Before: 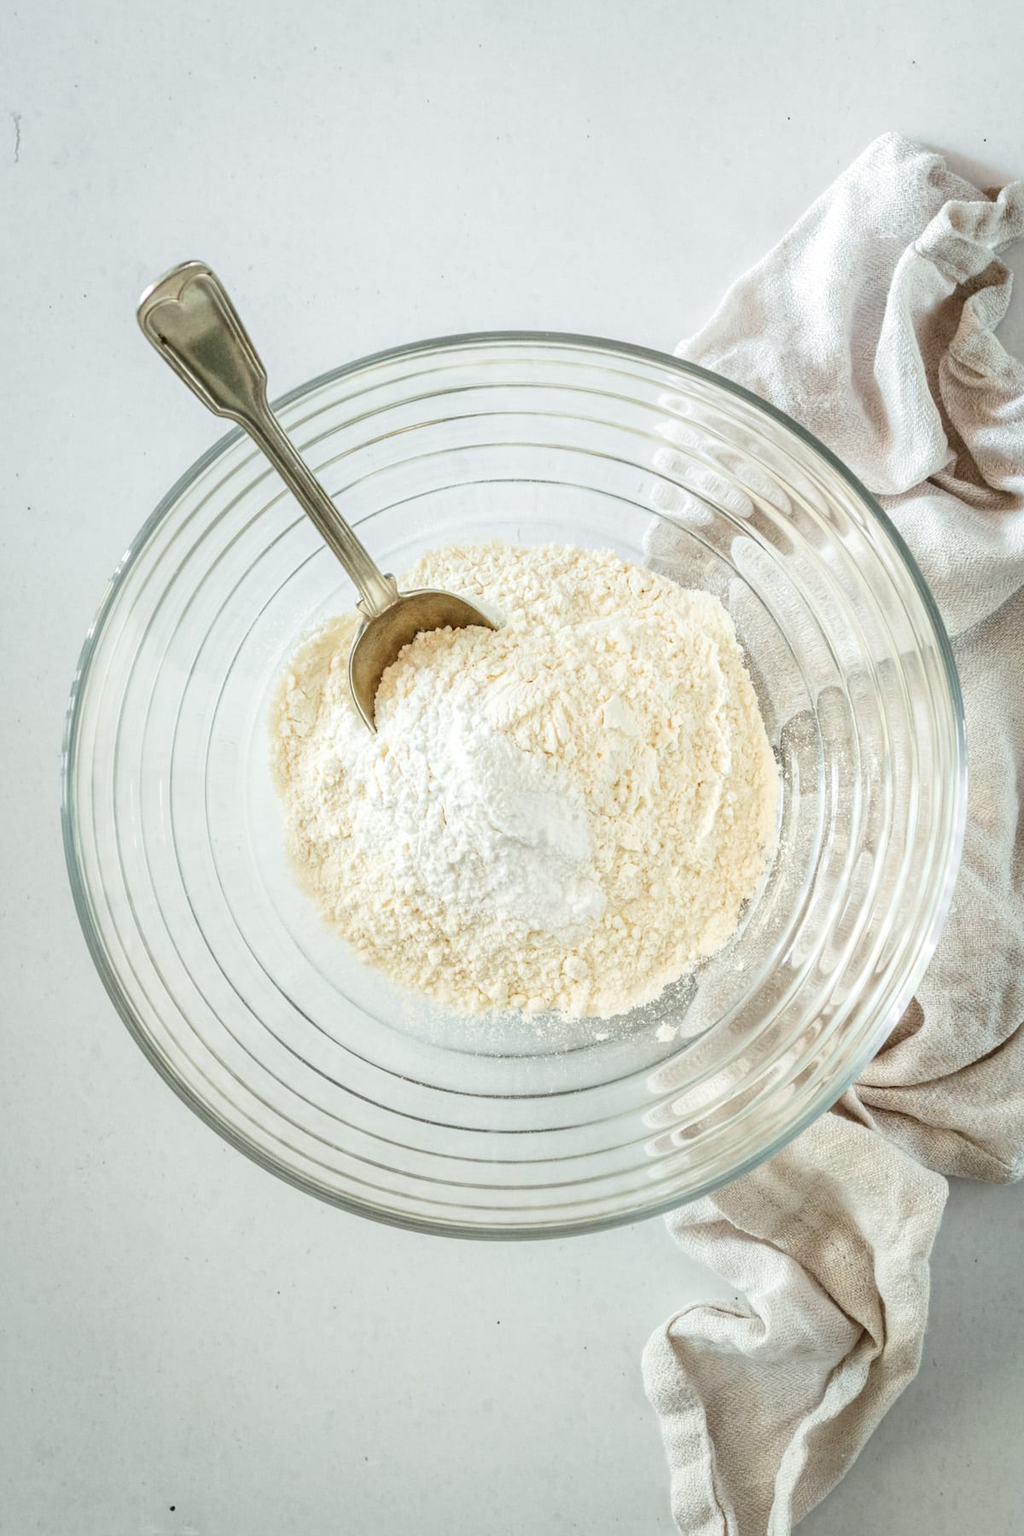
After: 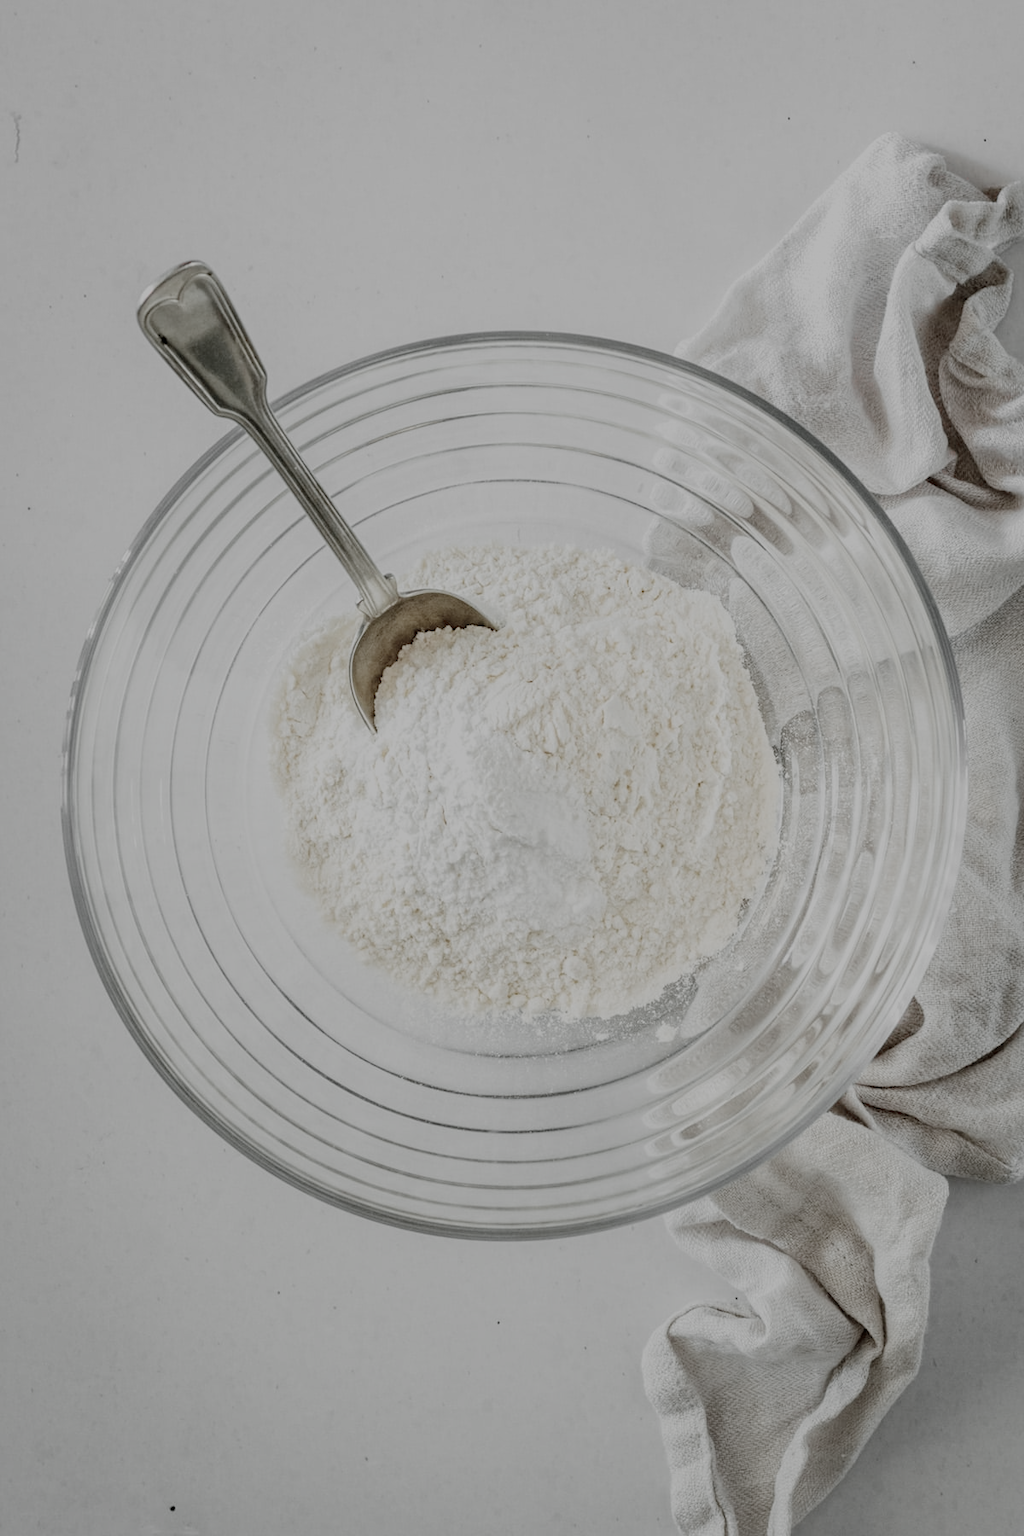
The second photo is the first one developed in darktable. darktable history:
filmic rgb: middle gray luminance 30%, black relative exposure -9 EV, white relative exposure 7 EV, threshold 6 EV, target black luminance 0%, hardness 2.94, latitude 2.04%, contrast 0.963, highlights saturation mix 5%, shadows ↔ highlights balance 12.16%, add noise in highlights 0, preserve chrominance no, color science v3 (2019), use custom middle-gray values true, iterations of high-quality reconstruction 0, contrast in highlights soft, enable highlight reconstruction true
color zones: curves: ch1 [(0, 0.831) (0.08, 0.771) (0.157, 0.268) (0.241, 0.207) (0.562, -0.005) (0.714, -0.013) (0.876, 0.01) (1, 0.831)]
